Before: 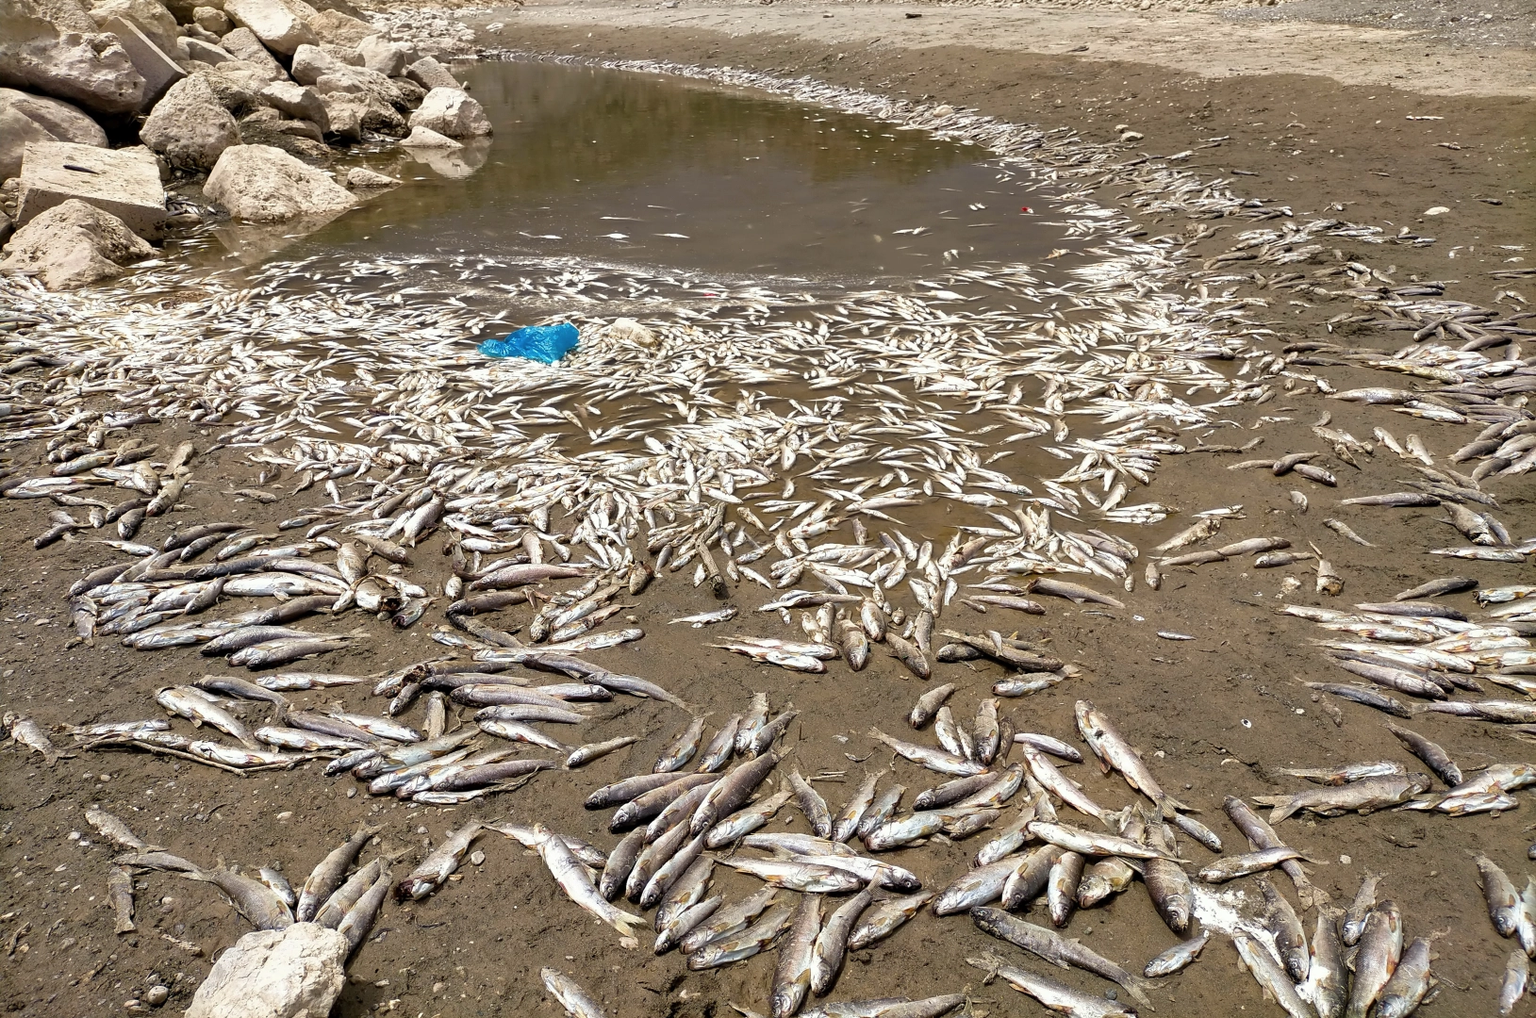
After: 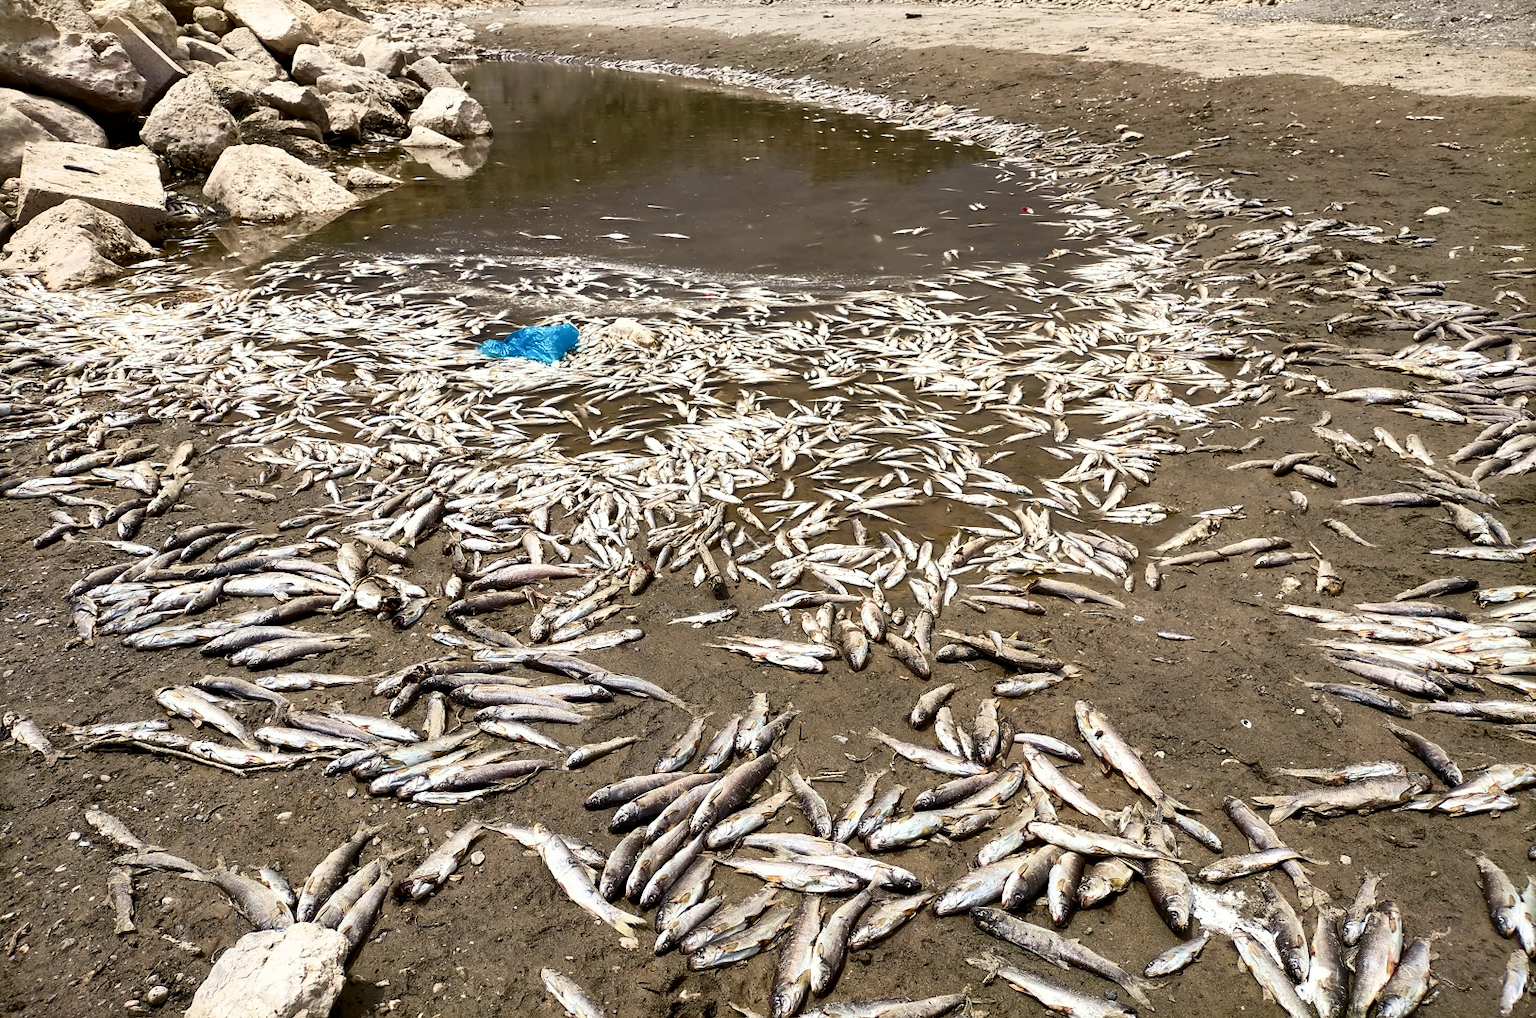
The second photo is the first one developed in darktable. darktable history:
contrast brightness saturation: contrast 0.28
